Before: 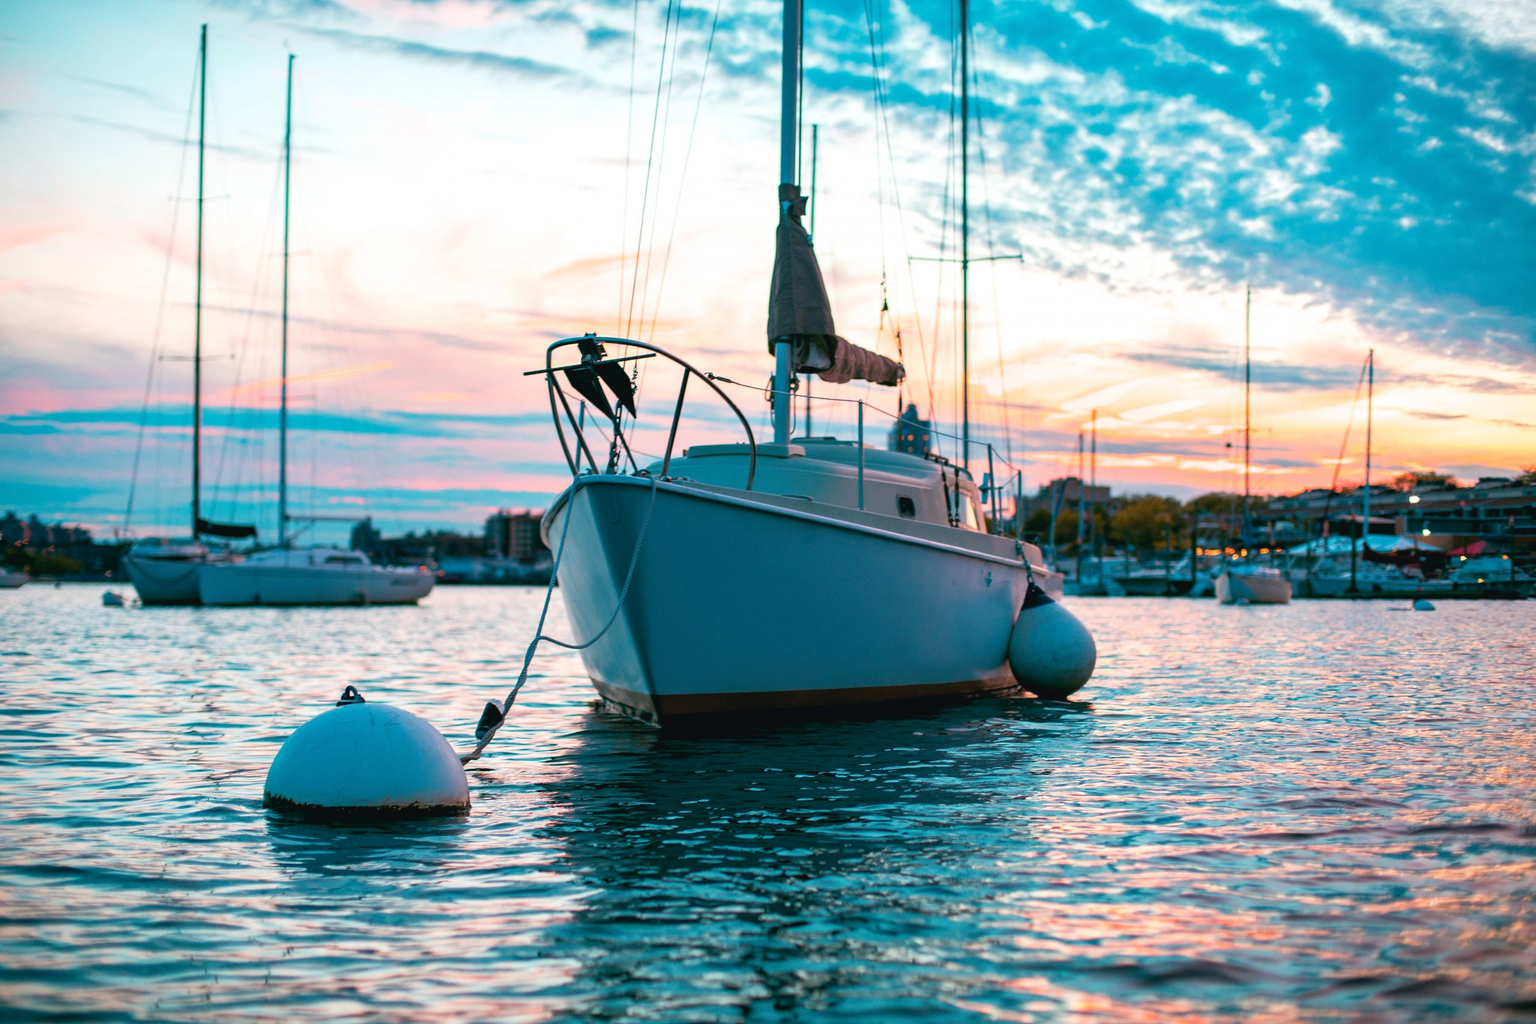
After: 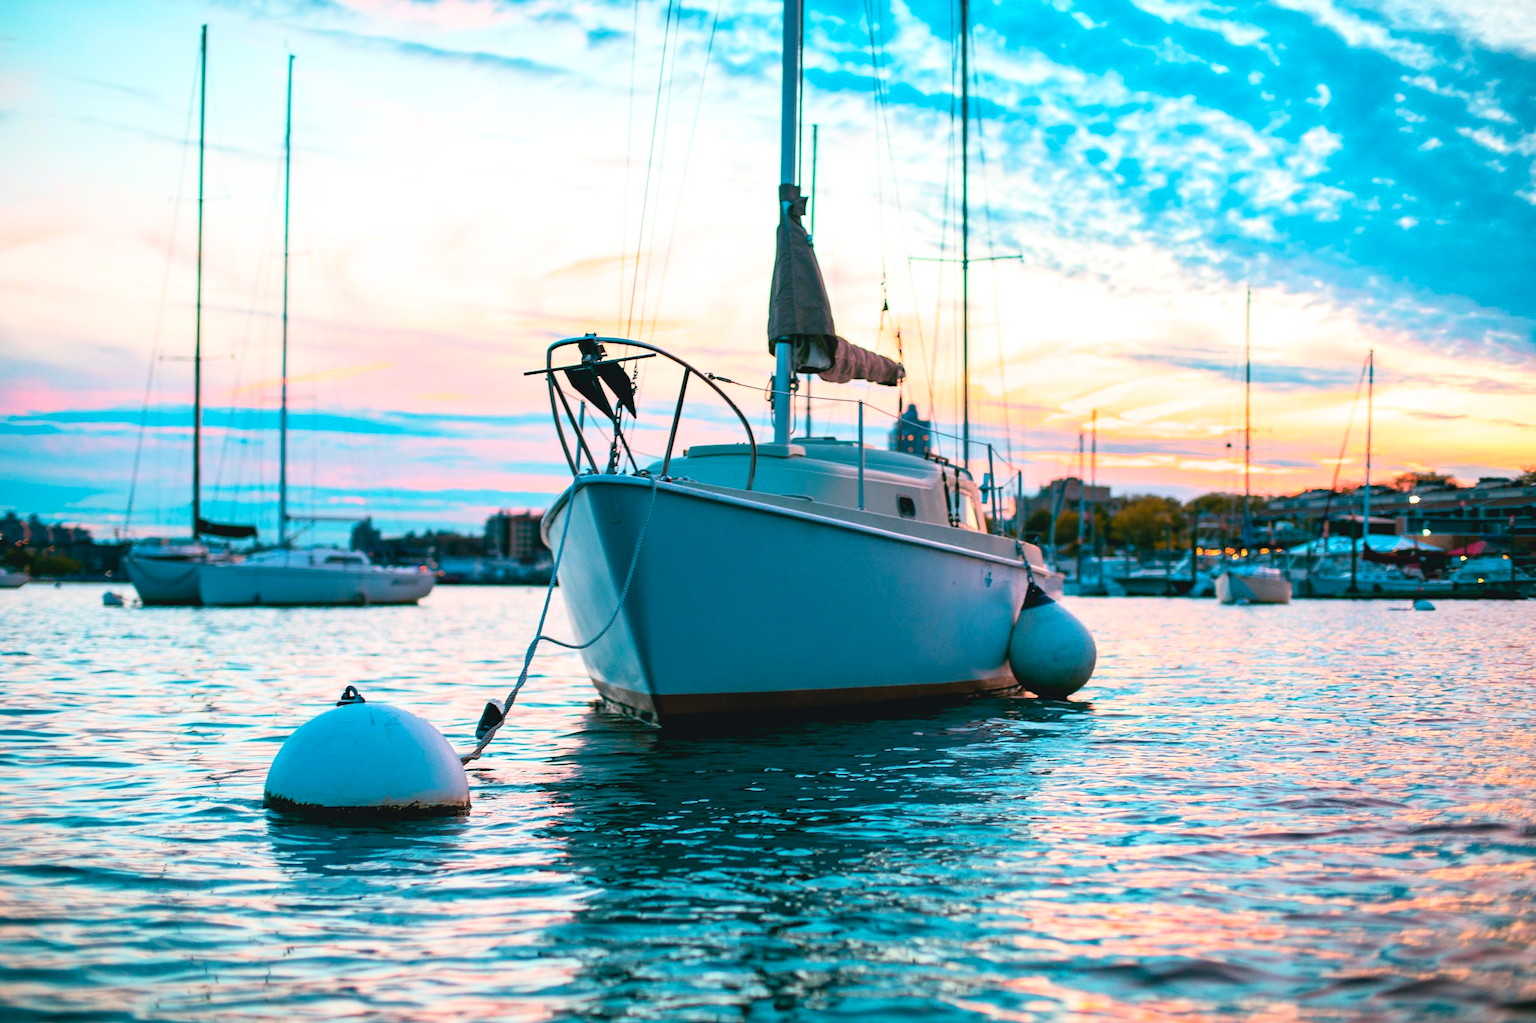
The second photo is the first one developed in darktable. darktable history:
contrast brightness saturation: contrast 0.199, brightness 0.167, saturation 0.217
